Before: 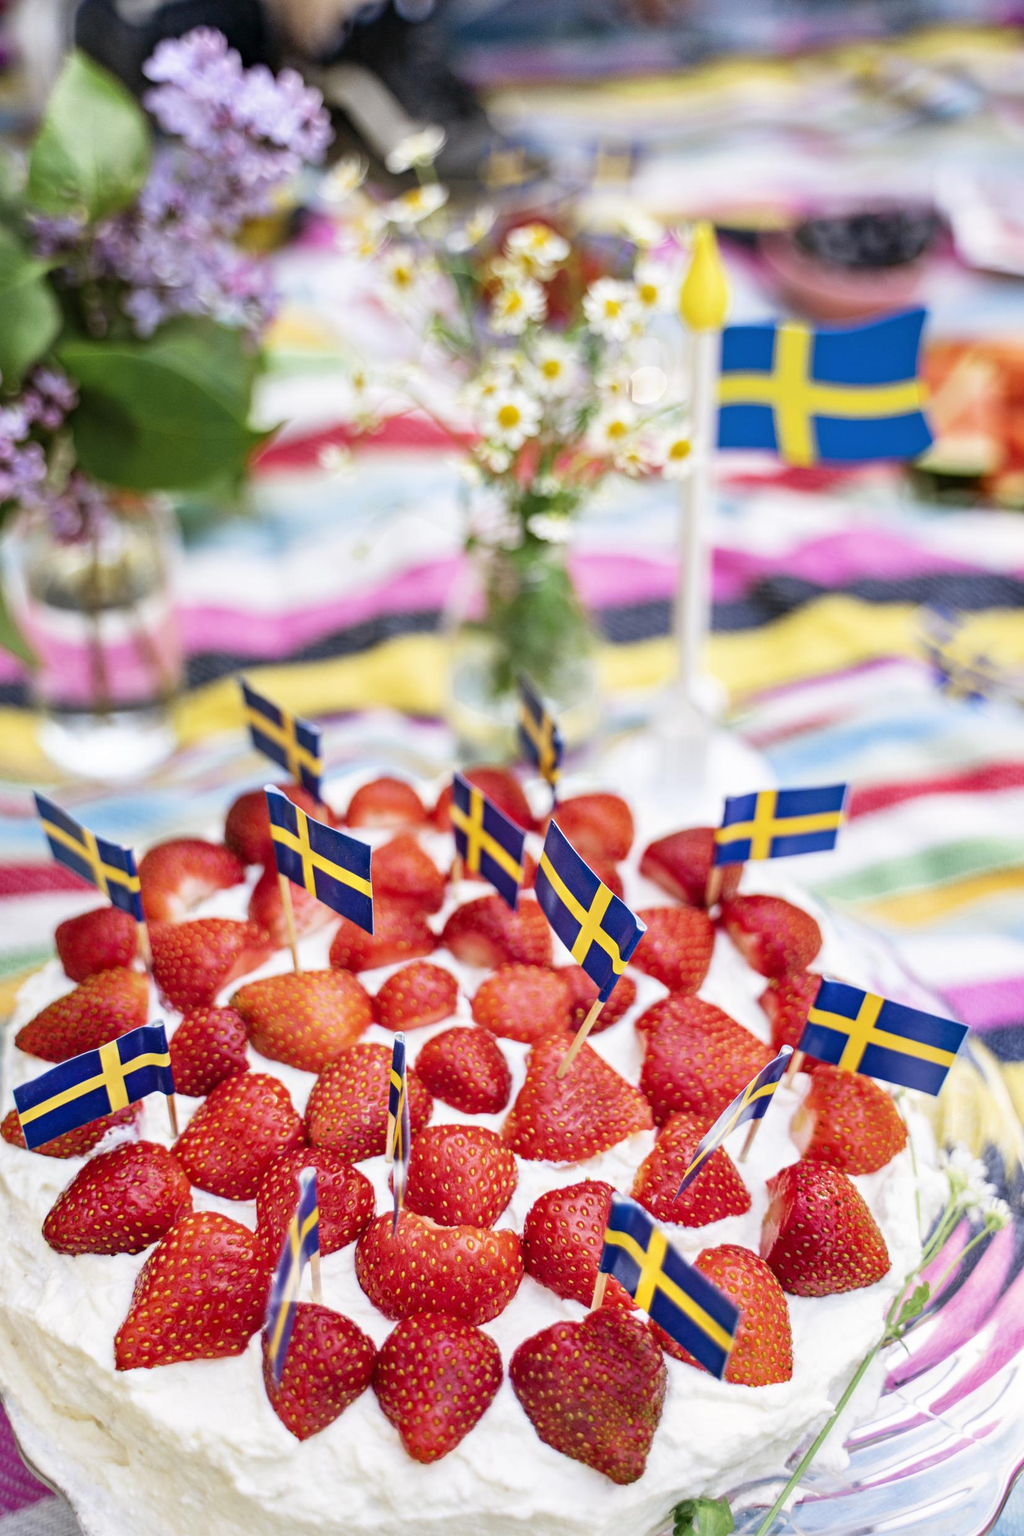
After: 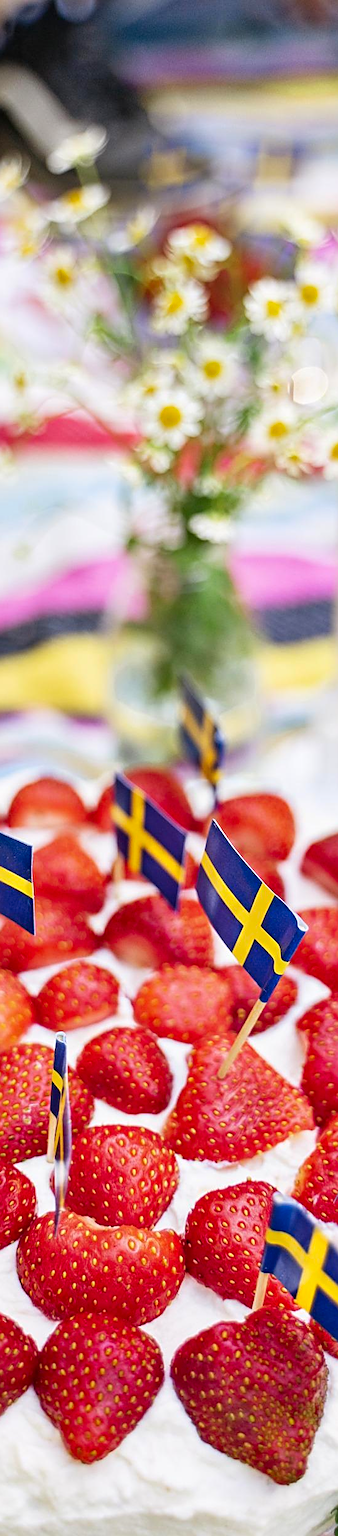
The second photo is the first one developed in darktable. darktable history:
contrast brightness saturation: saturation 0.177
crop: left 33.151%, right 33.707%
sharpen: on, module defaults
